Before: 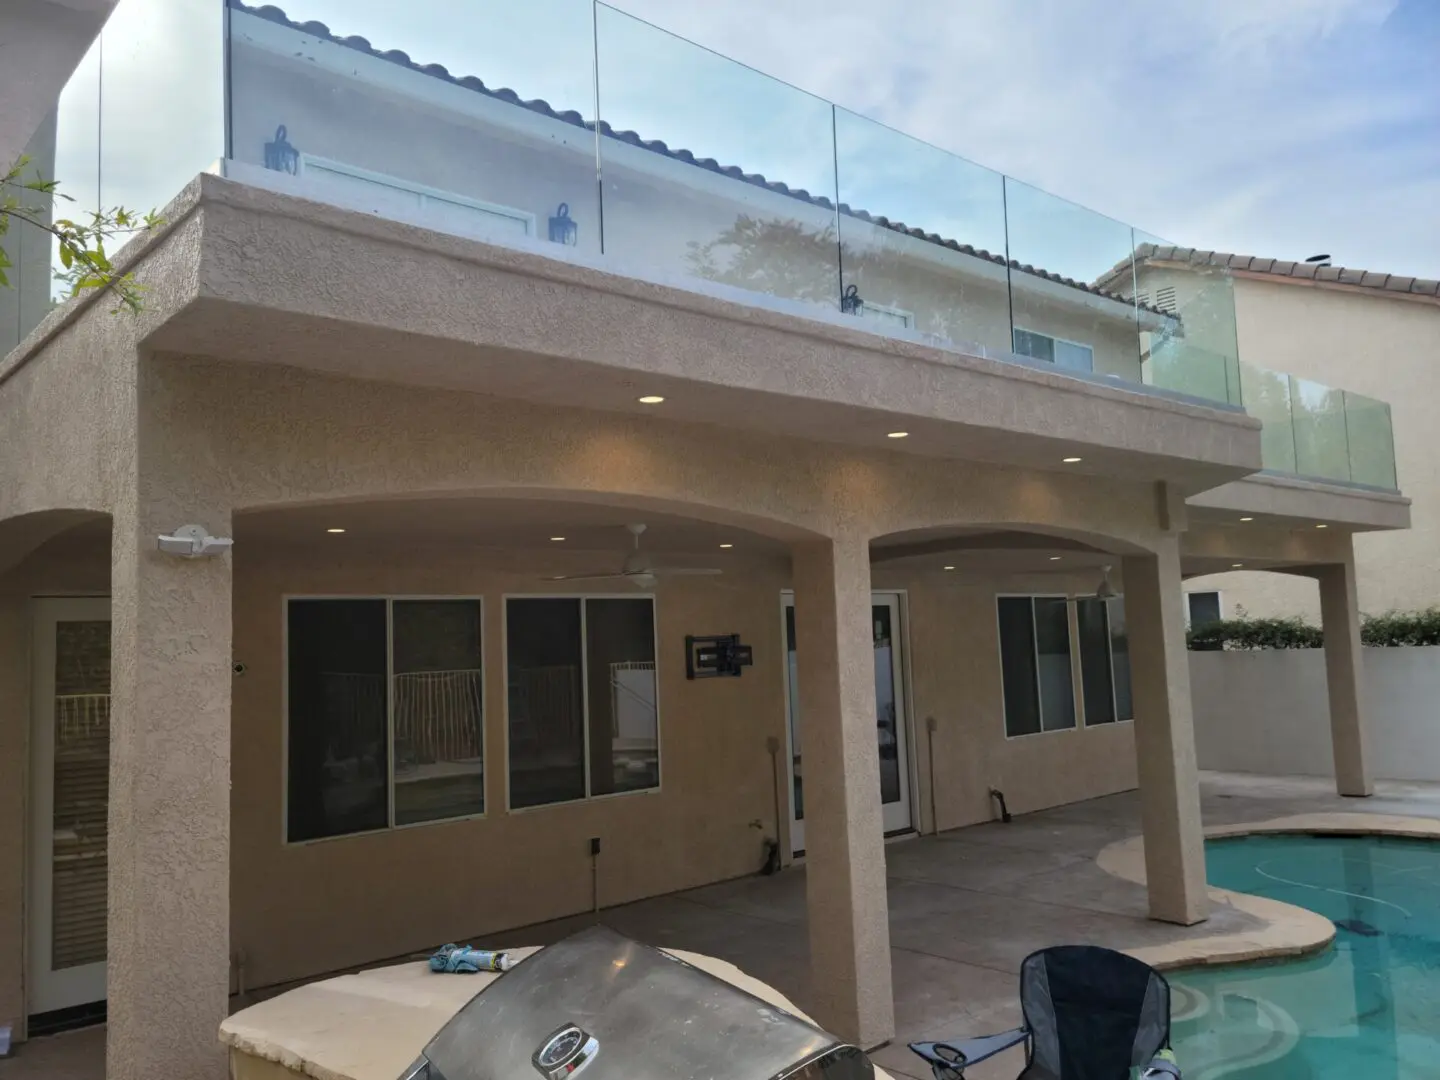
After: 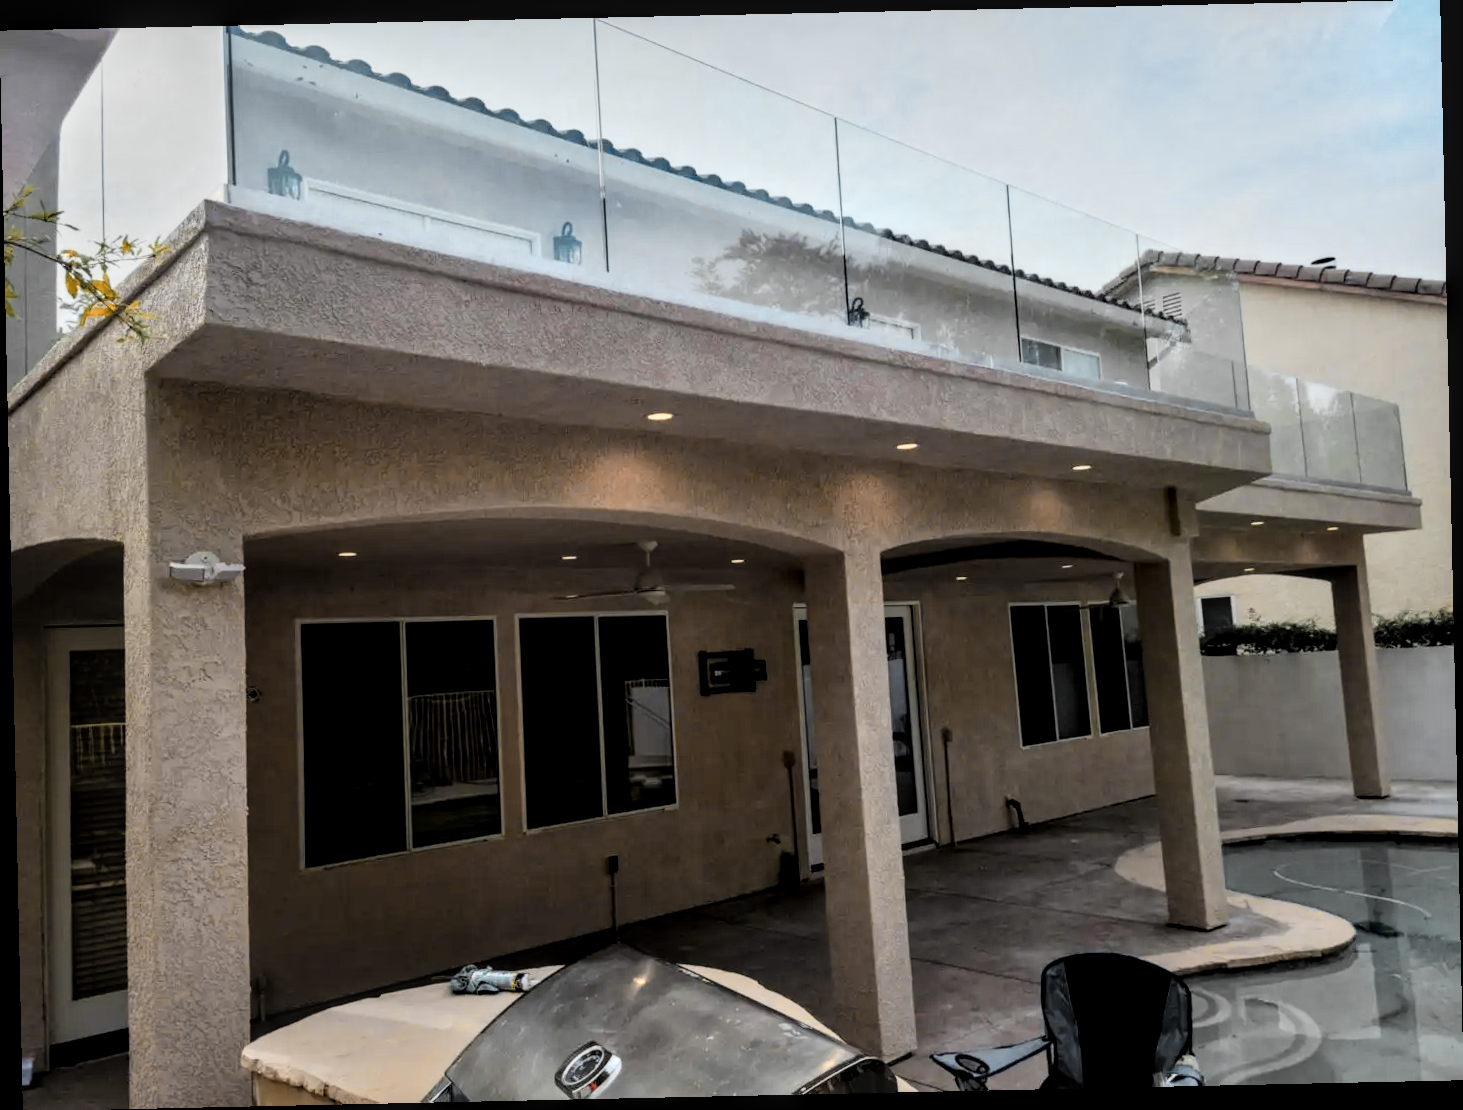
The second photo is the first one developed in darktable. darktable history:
filmic rgb: black relative exposure -5 EV, hardness 2.88, contrast 1.5
rotate and perspective: rotation -1.24°, automatic cropping off
local contrast: detail 130%
color zones: curves: ch0 [(0.009, 0.528) (0.136, 0.6) (0.255, 0.586) (0.39, 0.528) (0.522, 0.584) (0.686, 0.736) (0.849, 0.561)]; ch1 [(0.045, 0.781) (0.14, 0.416) (0.257, 0.695) (0.442, 0.032) (0.738, 0.338) (0.818, 0.632) (0.891, 0.741) (1, 0.704)]; ch2 [(0, 0.667) (0.141, 0.52) (0.26, 0.37) (0.474, 0.432) (0.743, 0.286)]
